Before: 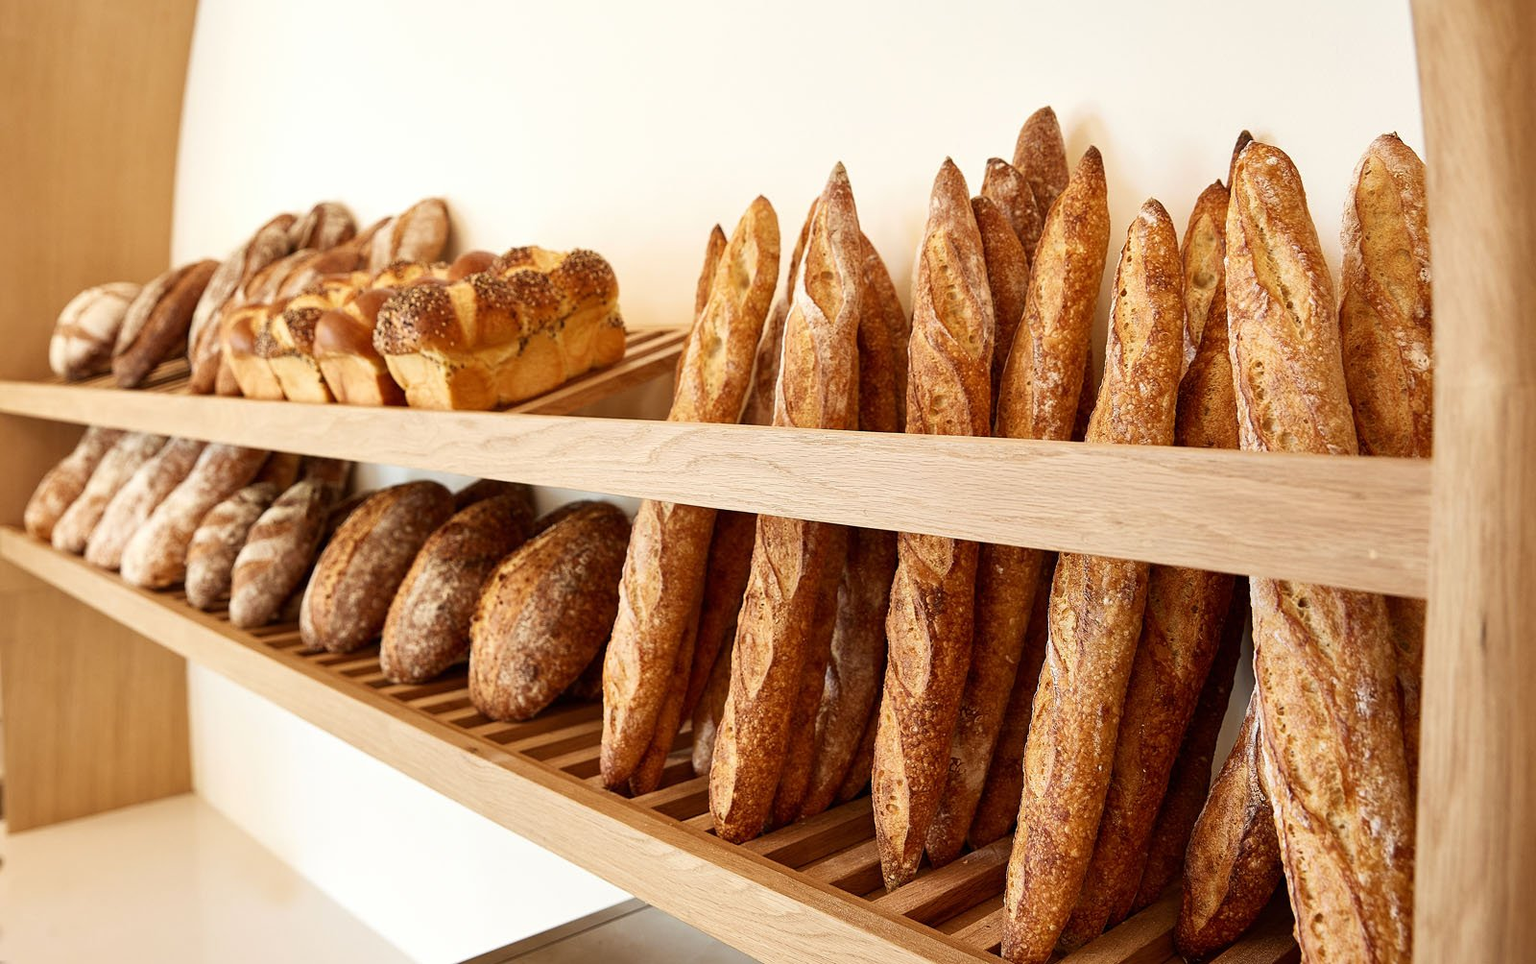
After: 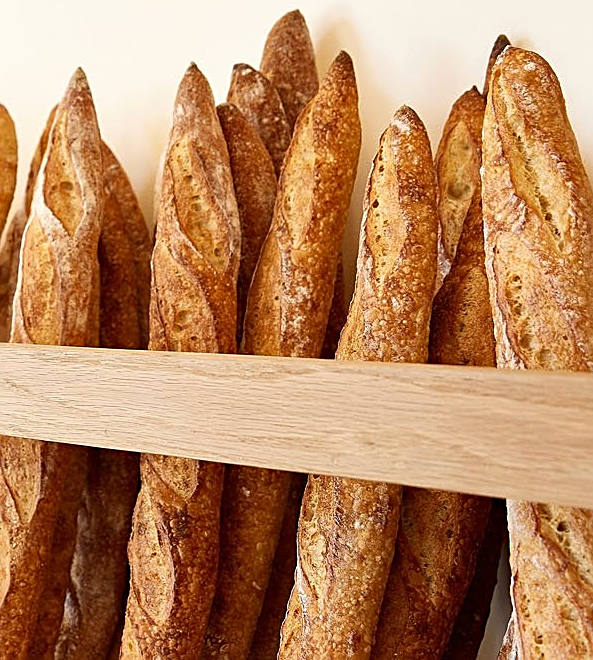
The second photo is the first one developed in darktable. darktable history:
sharpen: on, module defaults
crop and rotate: left 49.726%, top 10.085%, right 13.158%, bottom 24.137%
haze removal: compatibility mode true
